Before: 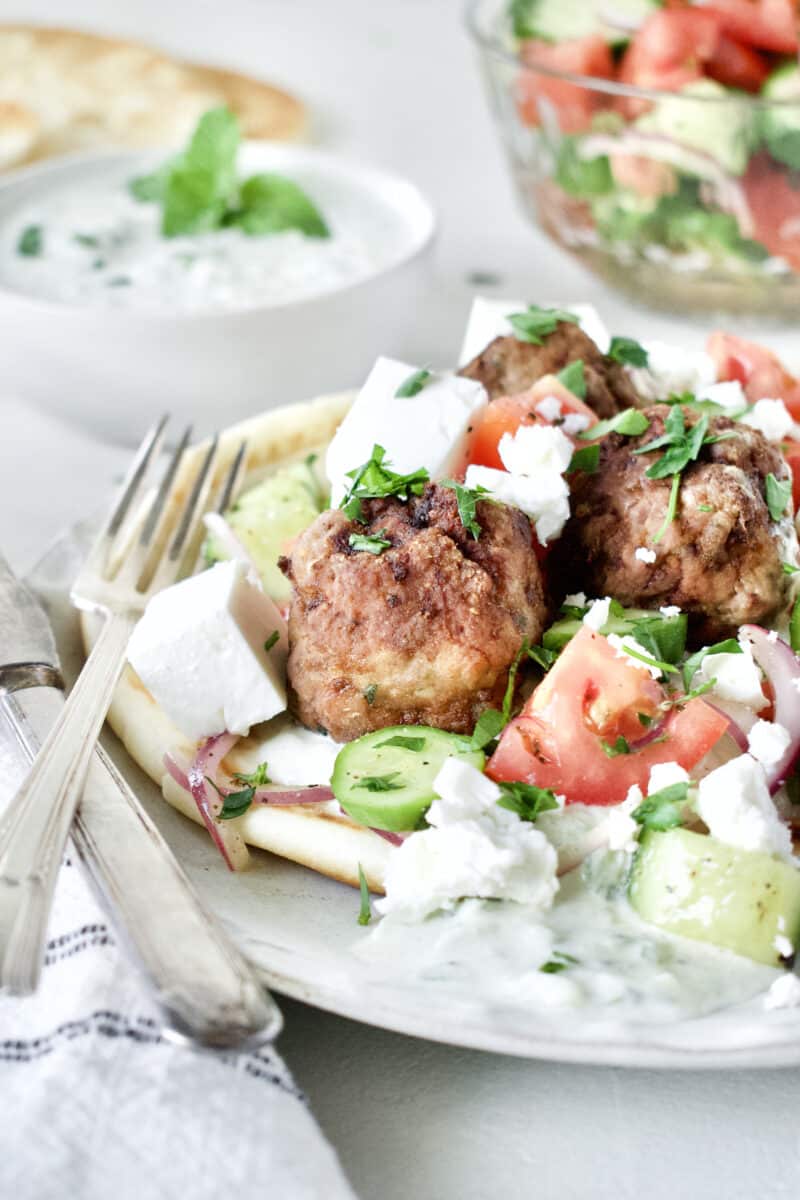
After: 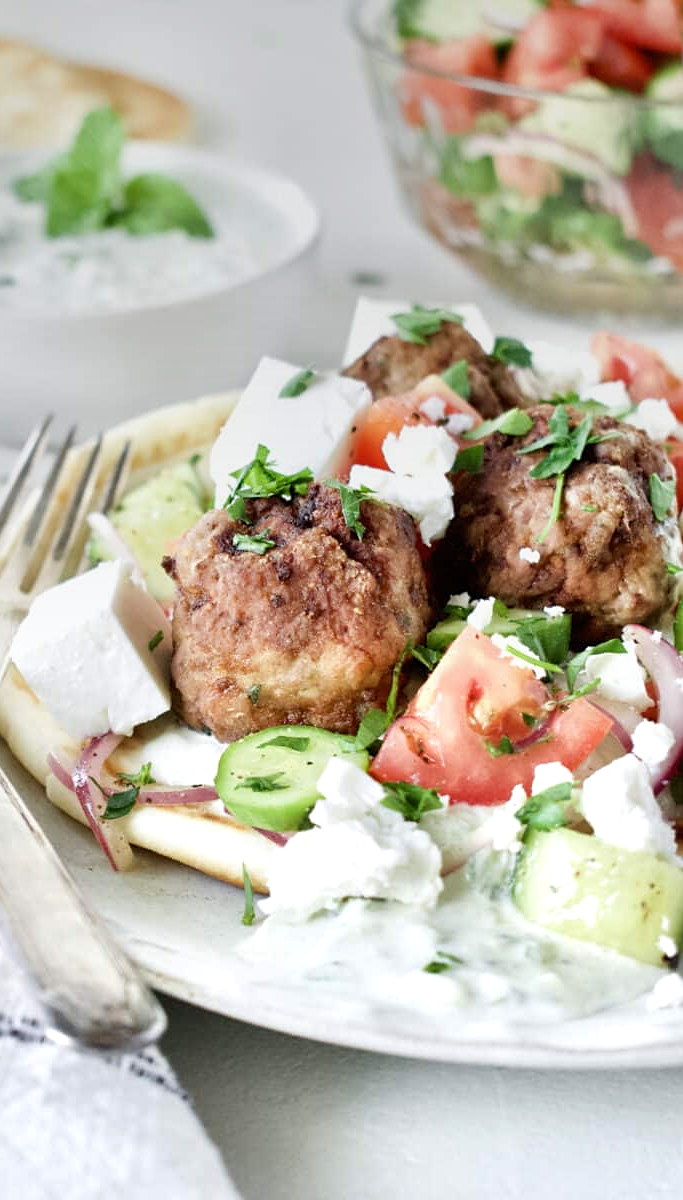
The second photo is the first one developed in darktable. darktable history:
crop and rotate: left 14.584%
graduated density: on, module defaults
exposure: exposure 0.2 EV, compensate highlight preservation false
sharpen: amount 0.2
